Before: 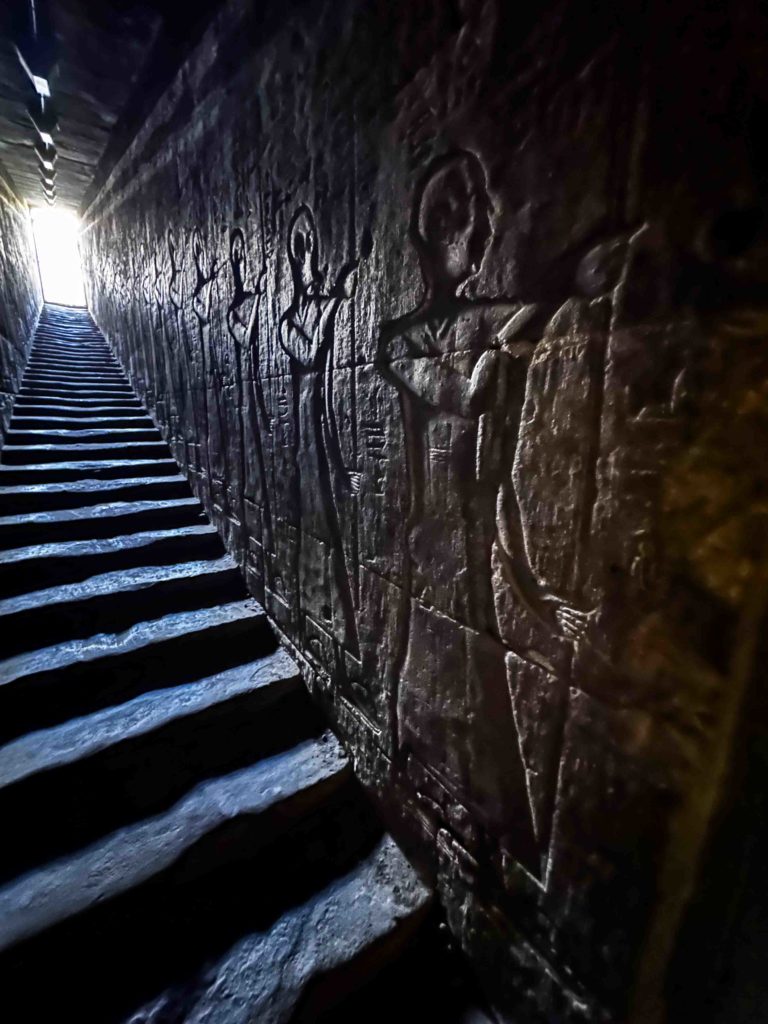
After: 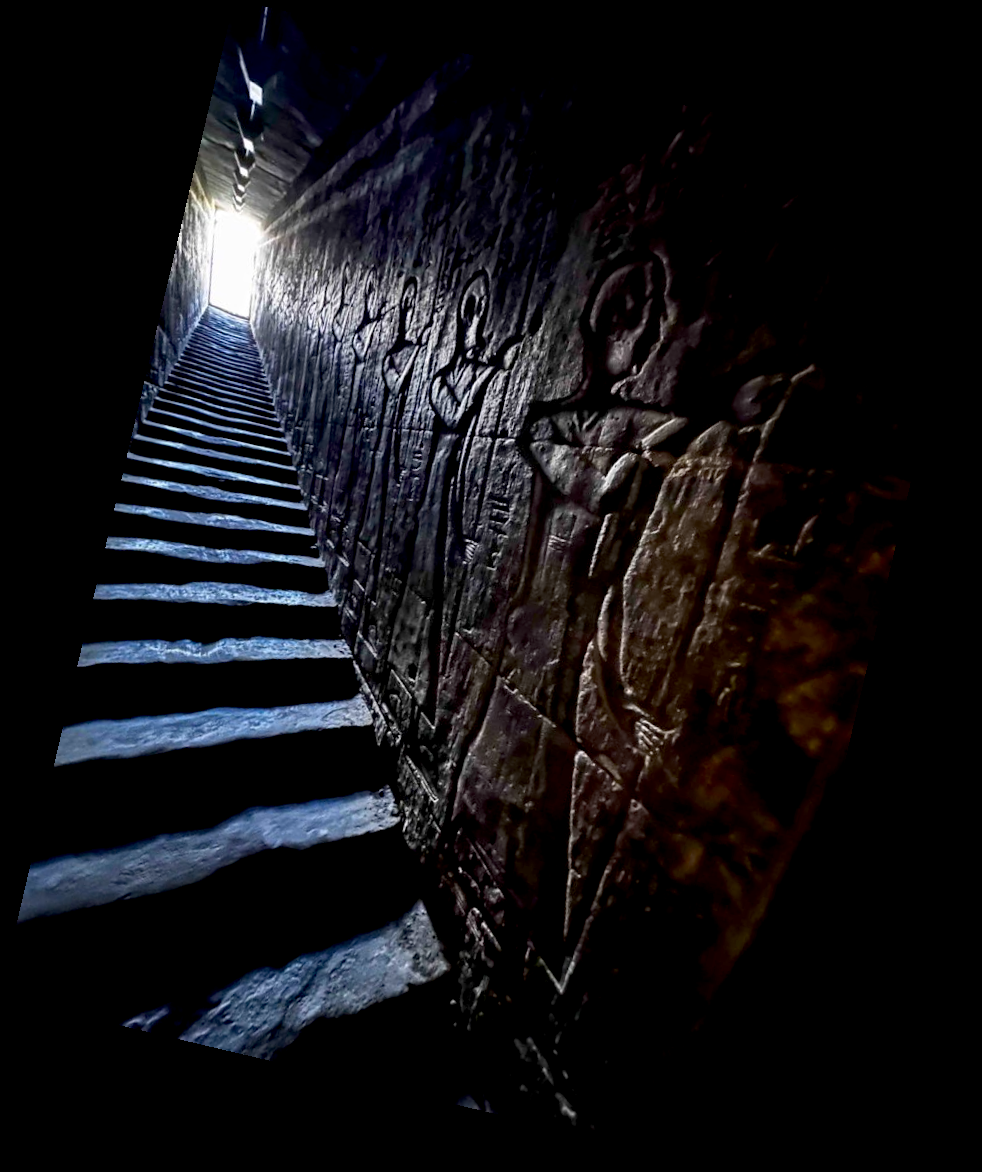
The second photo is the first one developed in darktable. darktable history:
exposure: black level correction 0.011, compensate highlight preservation false
rotate and perspective: rotation 13.27°, automatic cropping off
